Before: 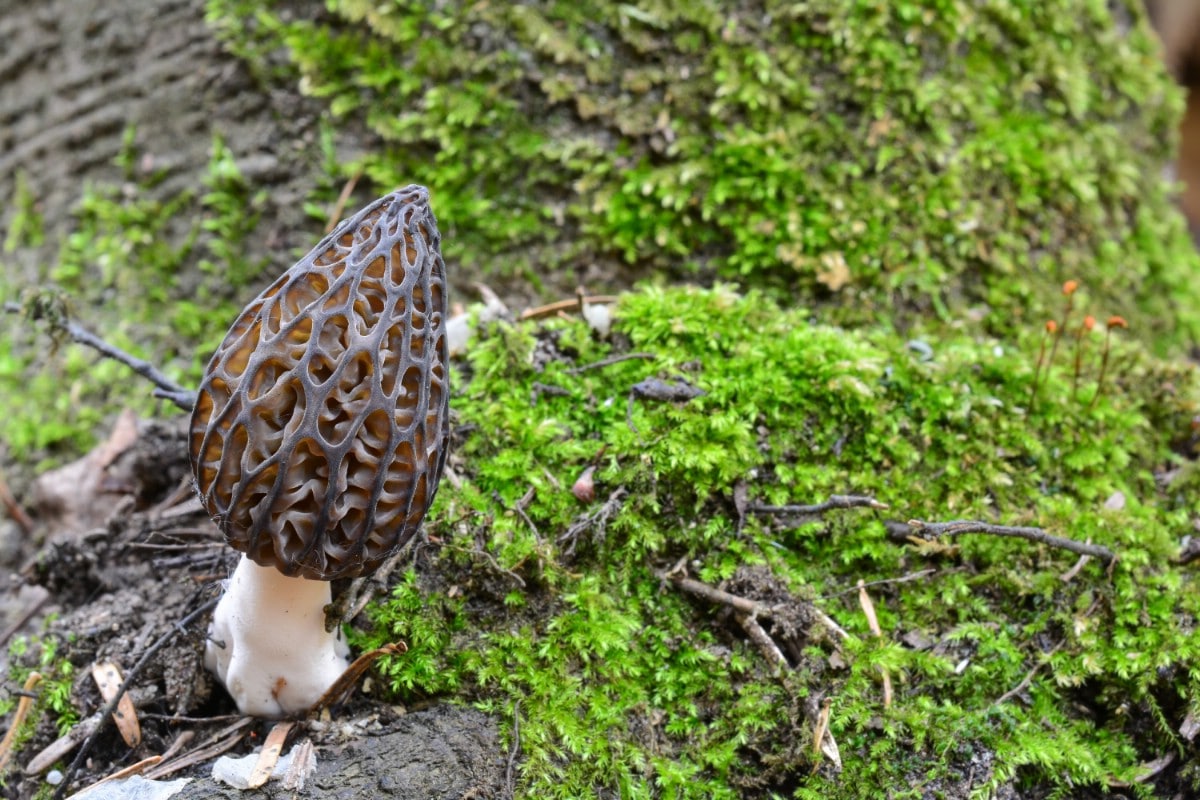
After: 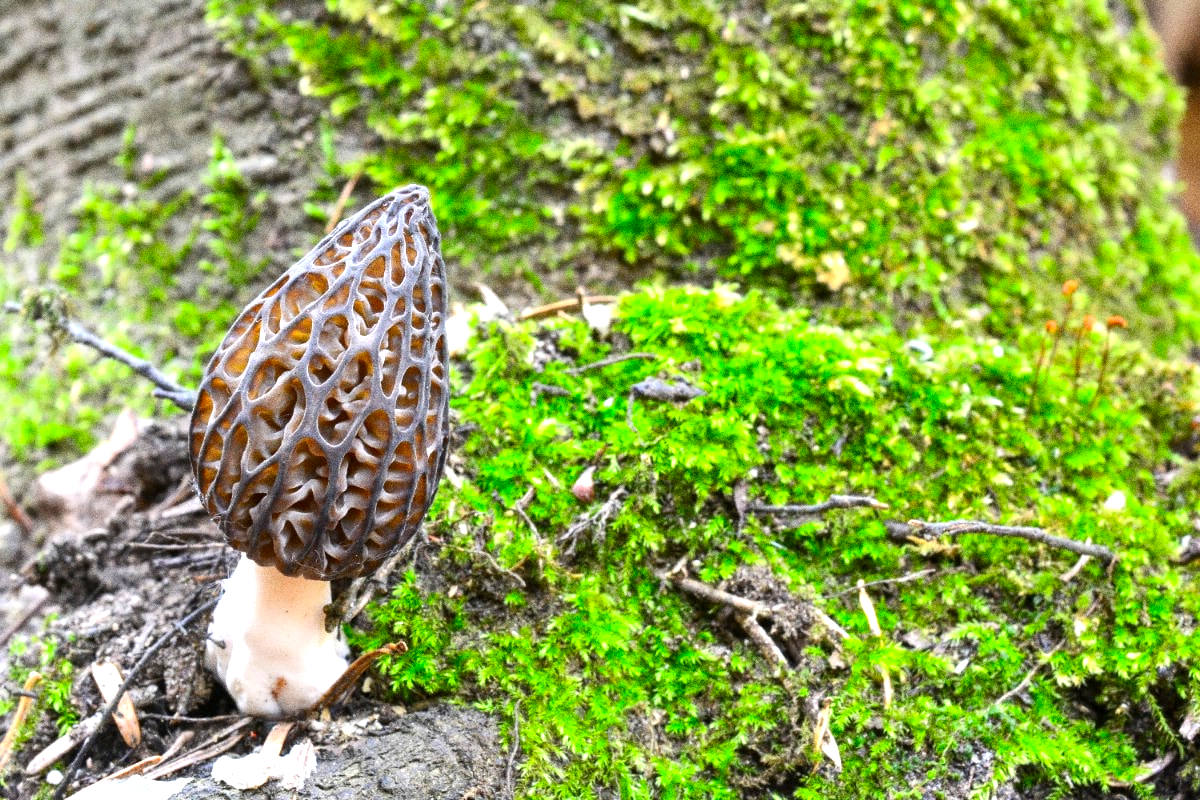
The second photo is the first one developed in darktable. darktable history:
grain: coarseness 0.09 ISO, strength 40%
vibrance: vibrance 100%
exposure: black level correction 0.001, exposure 1.05 EV, compensate exposure bias true, compensate highlight preservation false
